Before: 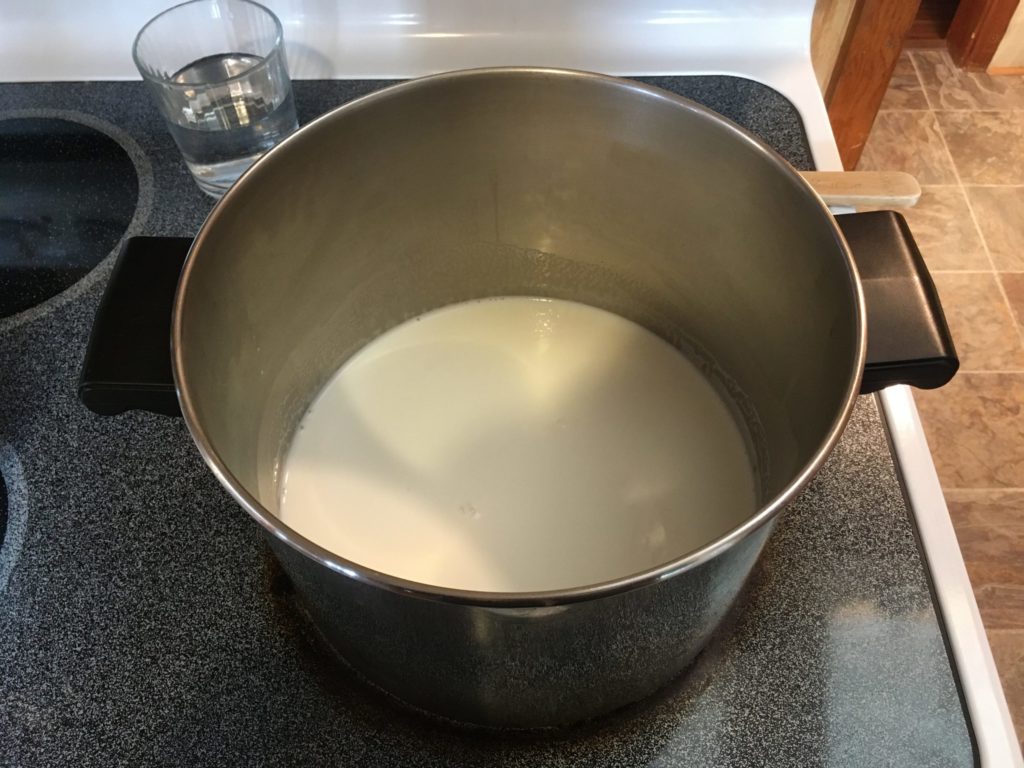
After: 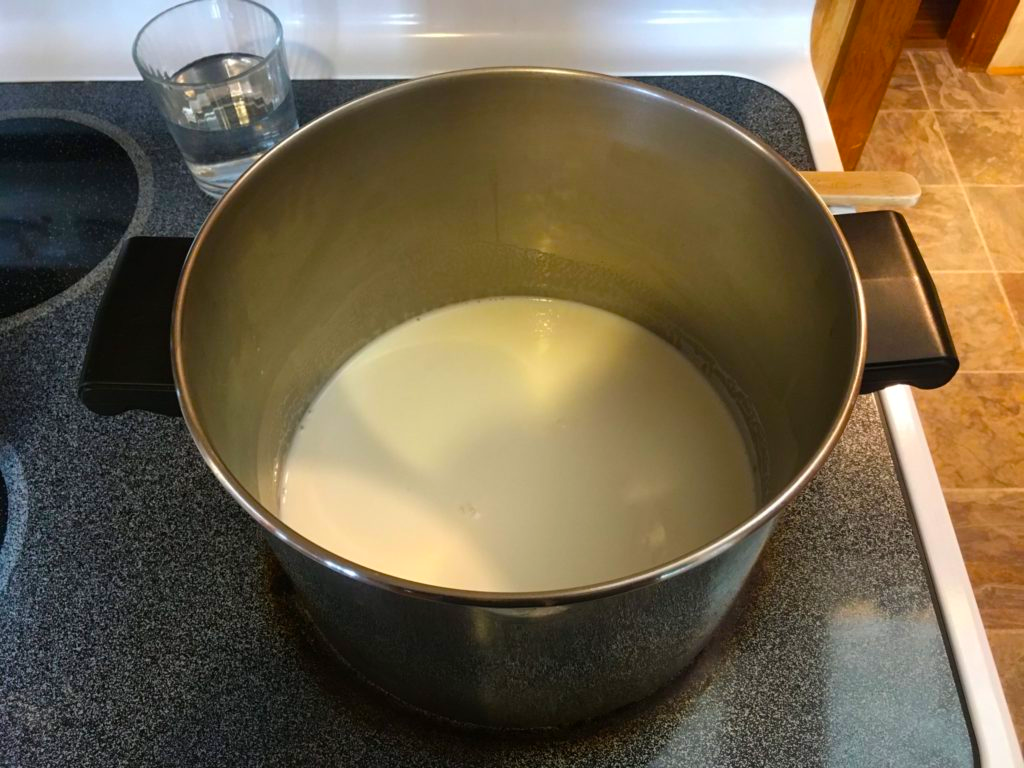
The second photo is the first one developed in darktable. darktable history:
color balance rgb: perceptual saturation grading › global saturation 30%, global vibrance 30%
tone equalizer: on, module defaults
